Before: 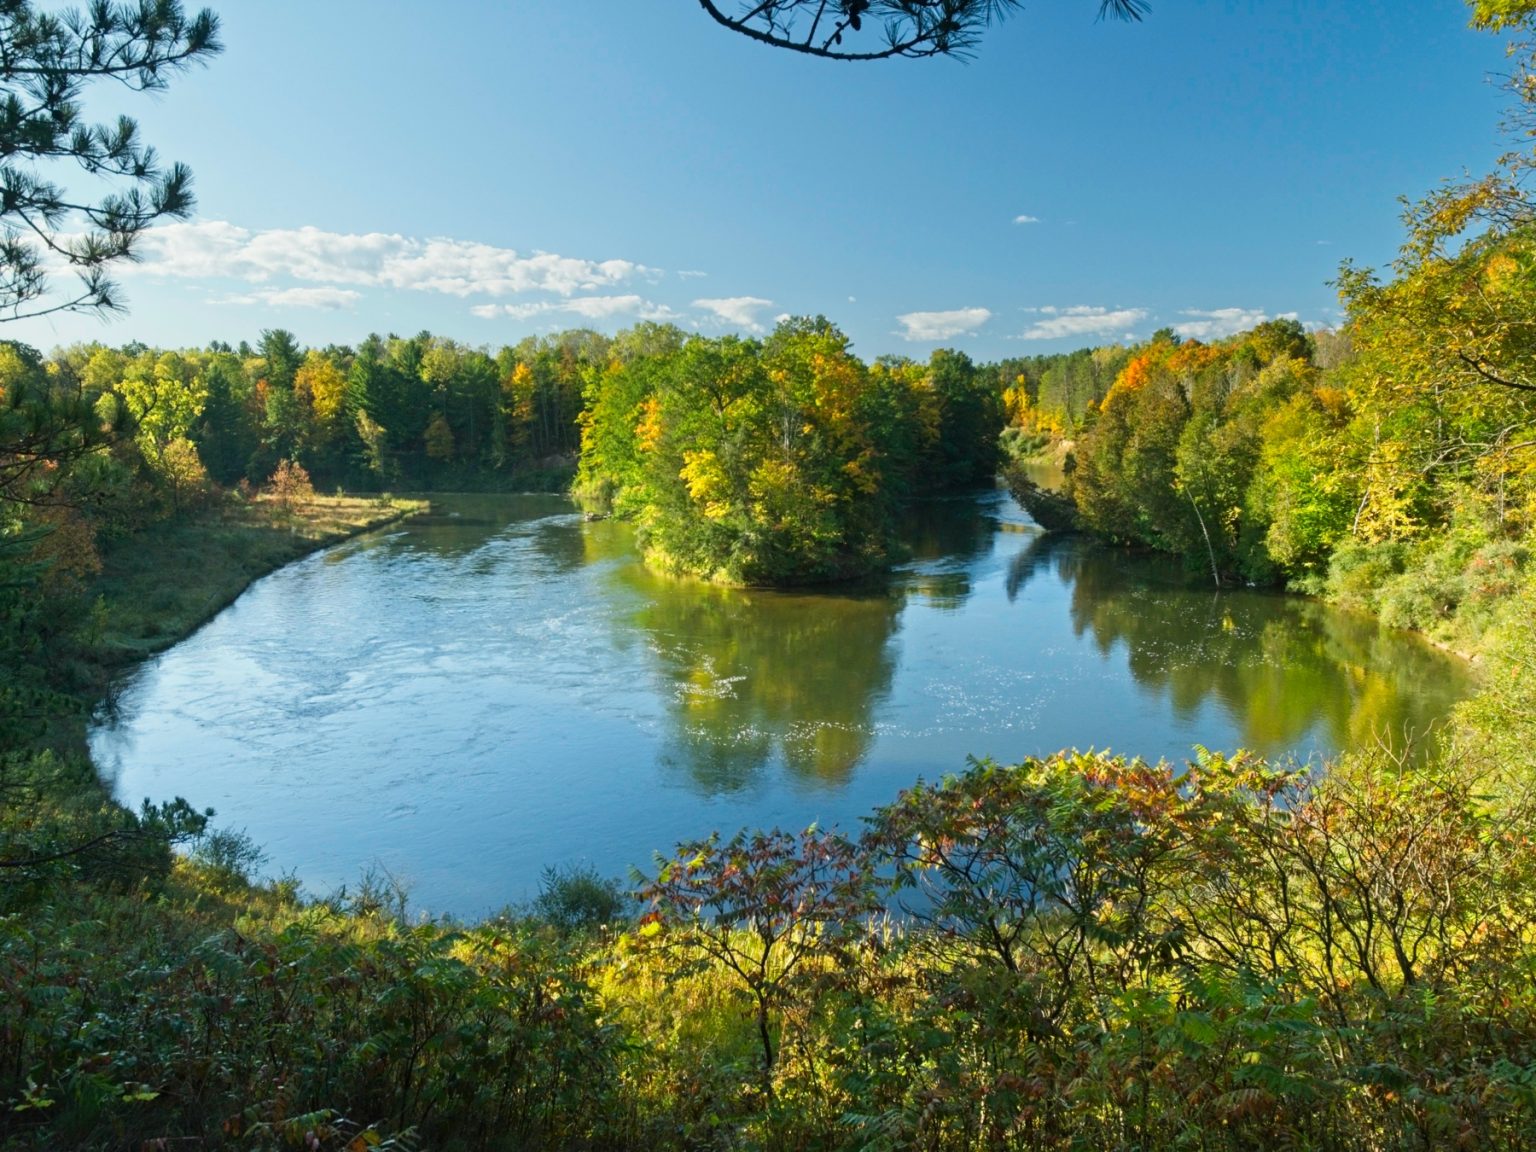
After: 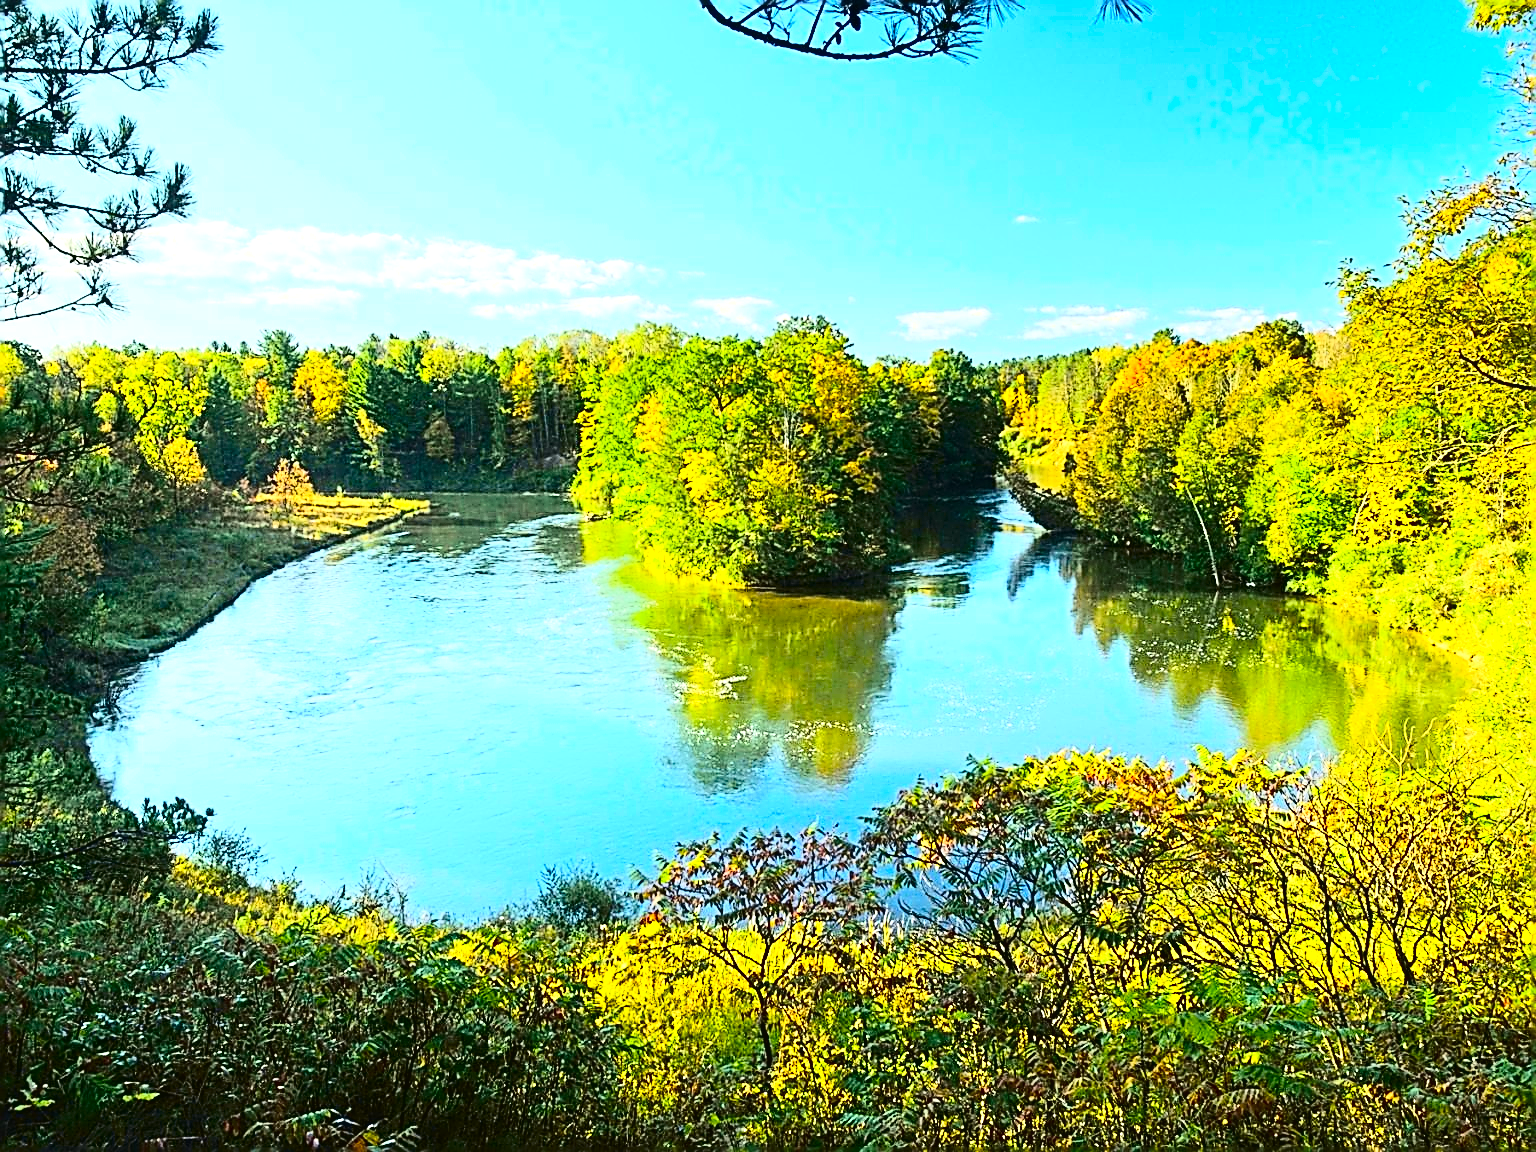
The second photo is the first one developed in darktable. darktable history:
tone curve: curves: ch0 [(0.003, 0.023) (0.071, 0.052) (0.236, 0.197) (0.466, 0.557) (0.625, 0.761) (0.783, 0.9) (0.994, 0.968)]; ch1 [(0, 0) (0.262, 0.227) (0.417, 0.386) (0.469, 0.467) (0.502, 0.498) (0.528, 0.53) (0.573, 0.579) (0.605, 0.621) (0.644, 0.671) (0.686, 0.728) (0.994, 0.987)]; ch2 [(0, 0) (0.262, 0.188) (0.385, 0.353) (0.427, 0.424) (0.495, 0.493) (0.515, 0.54) (0.547, 0.561) (0.589, 0.613) (0.644, 0.748) (1, 1)], color space Lab, independent channels, preserve colors none
sharpen: amount 1.984
tone equalizer: -8 EV -0.396 EV, -7 EV -0.381 EV, -6 EV -0.341 EV, -5 EV -0.23 EV, -3 EV 0.203 EV, -2 EV 0.319 EV, -1 EV 0.411 EV, +0 EV 0.42 EV
exposure: exposure 0.6 EV, compensate highlight preservation false
